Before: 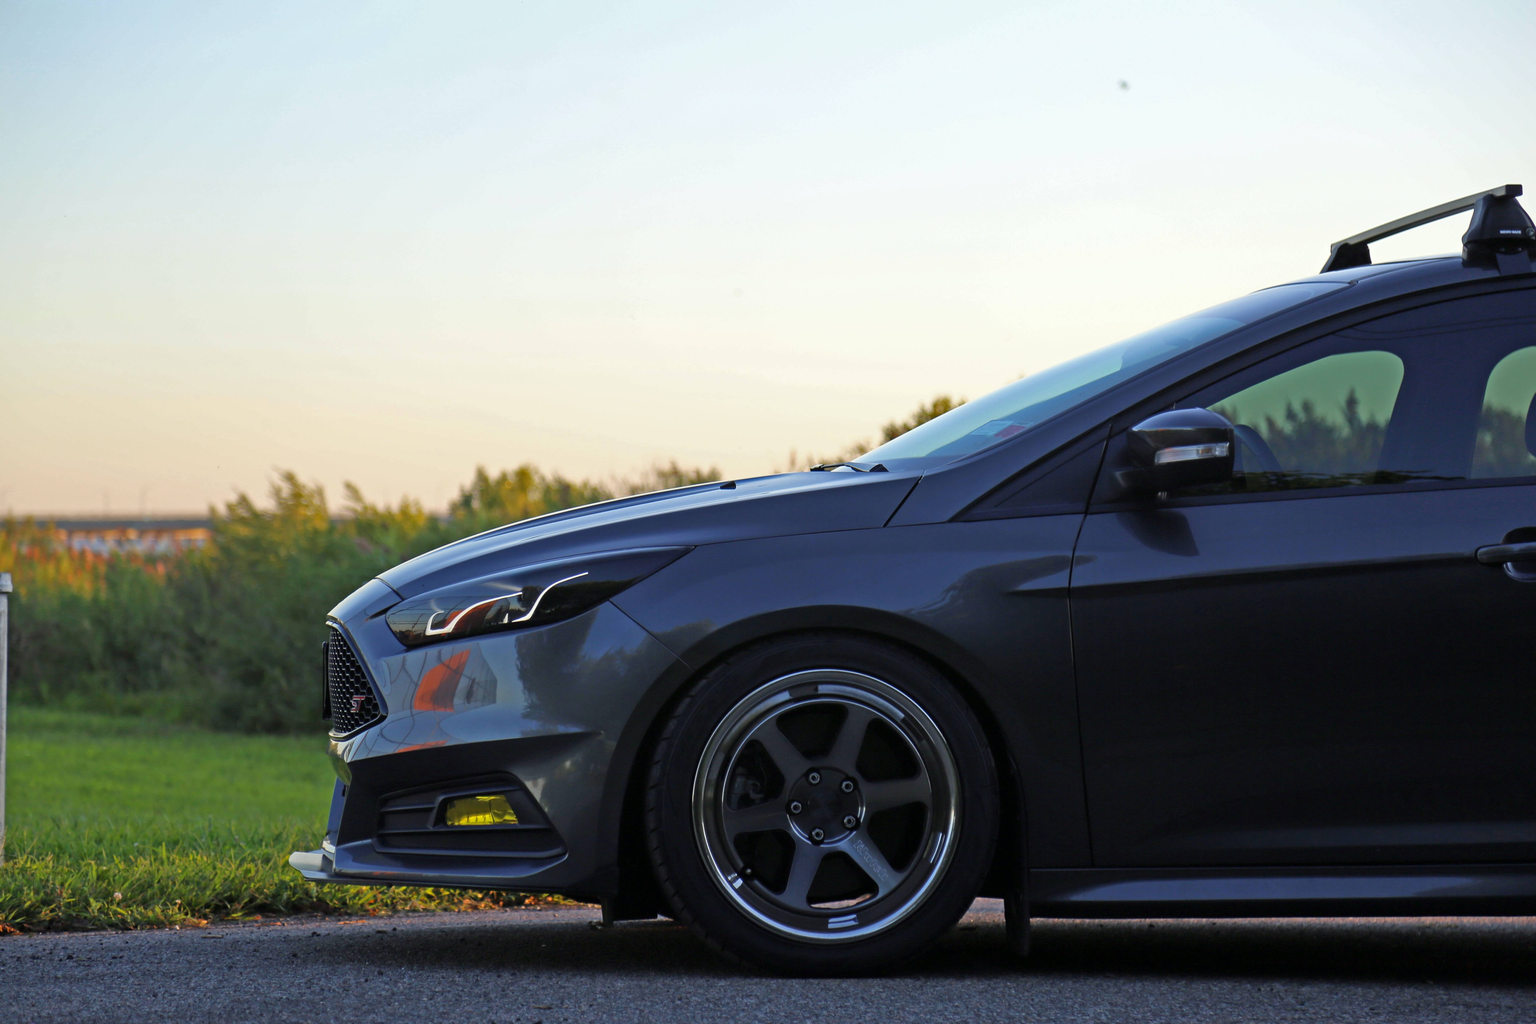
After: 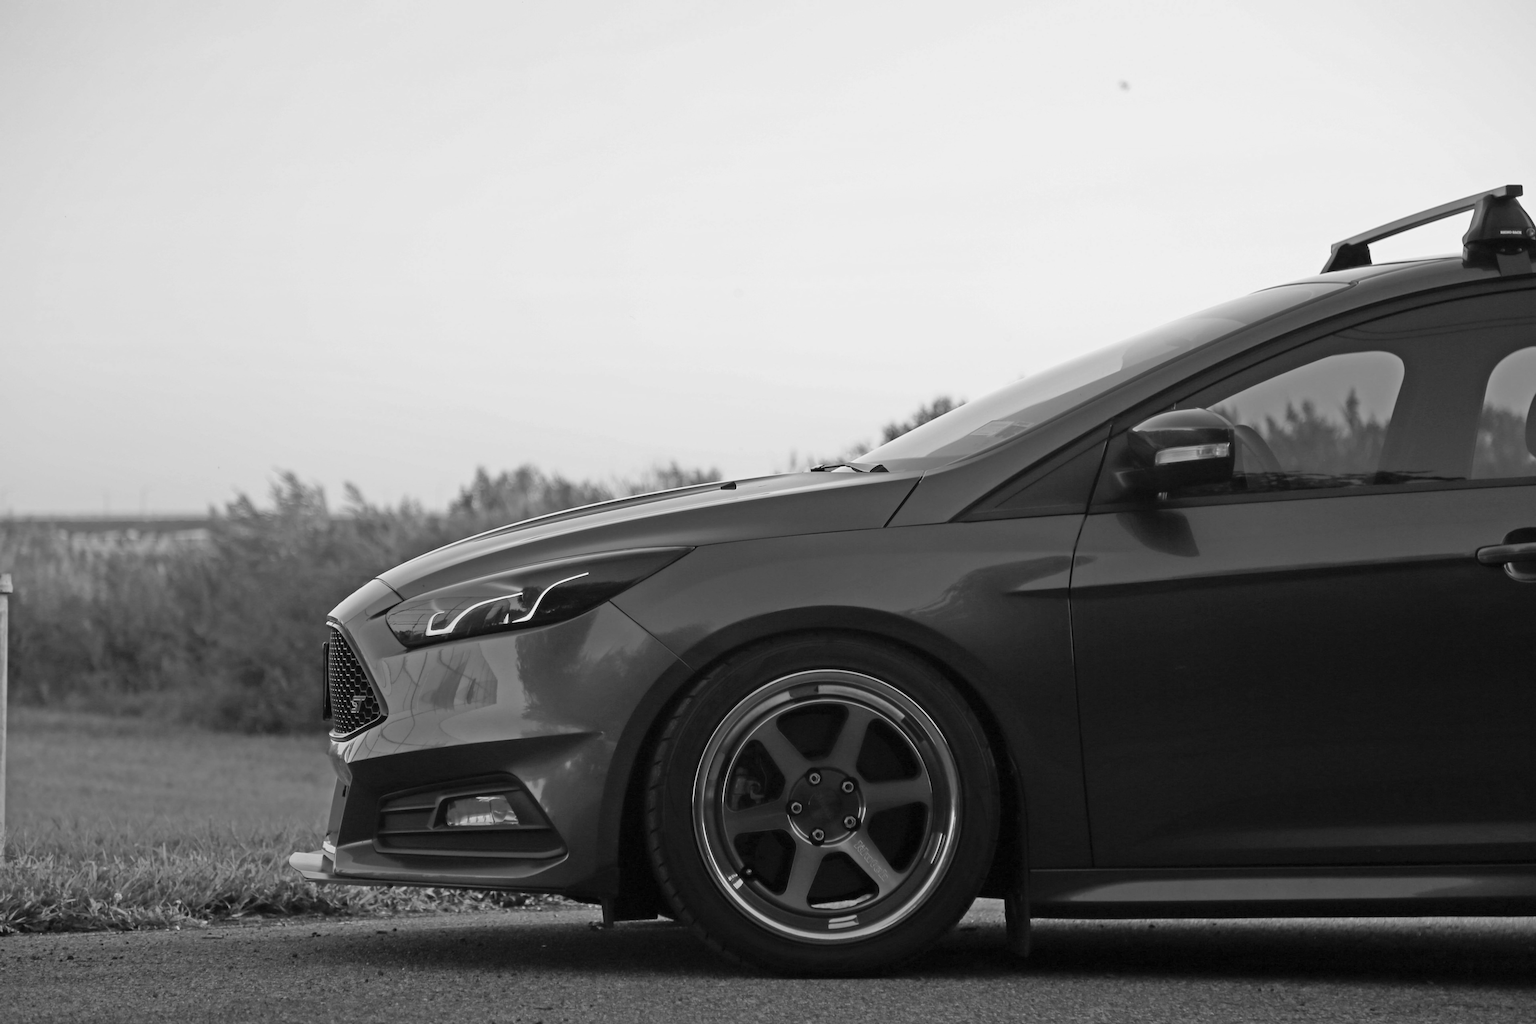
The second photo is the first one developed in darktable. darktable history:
monochrome: a 14.95, b -89.96
contrast brightness saturation: brightness 0.13
